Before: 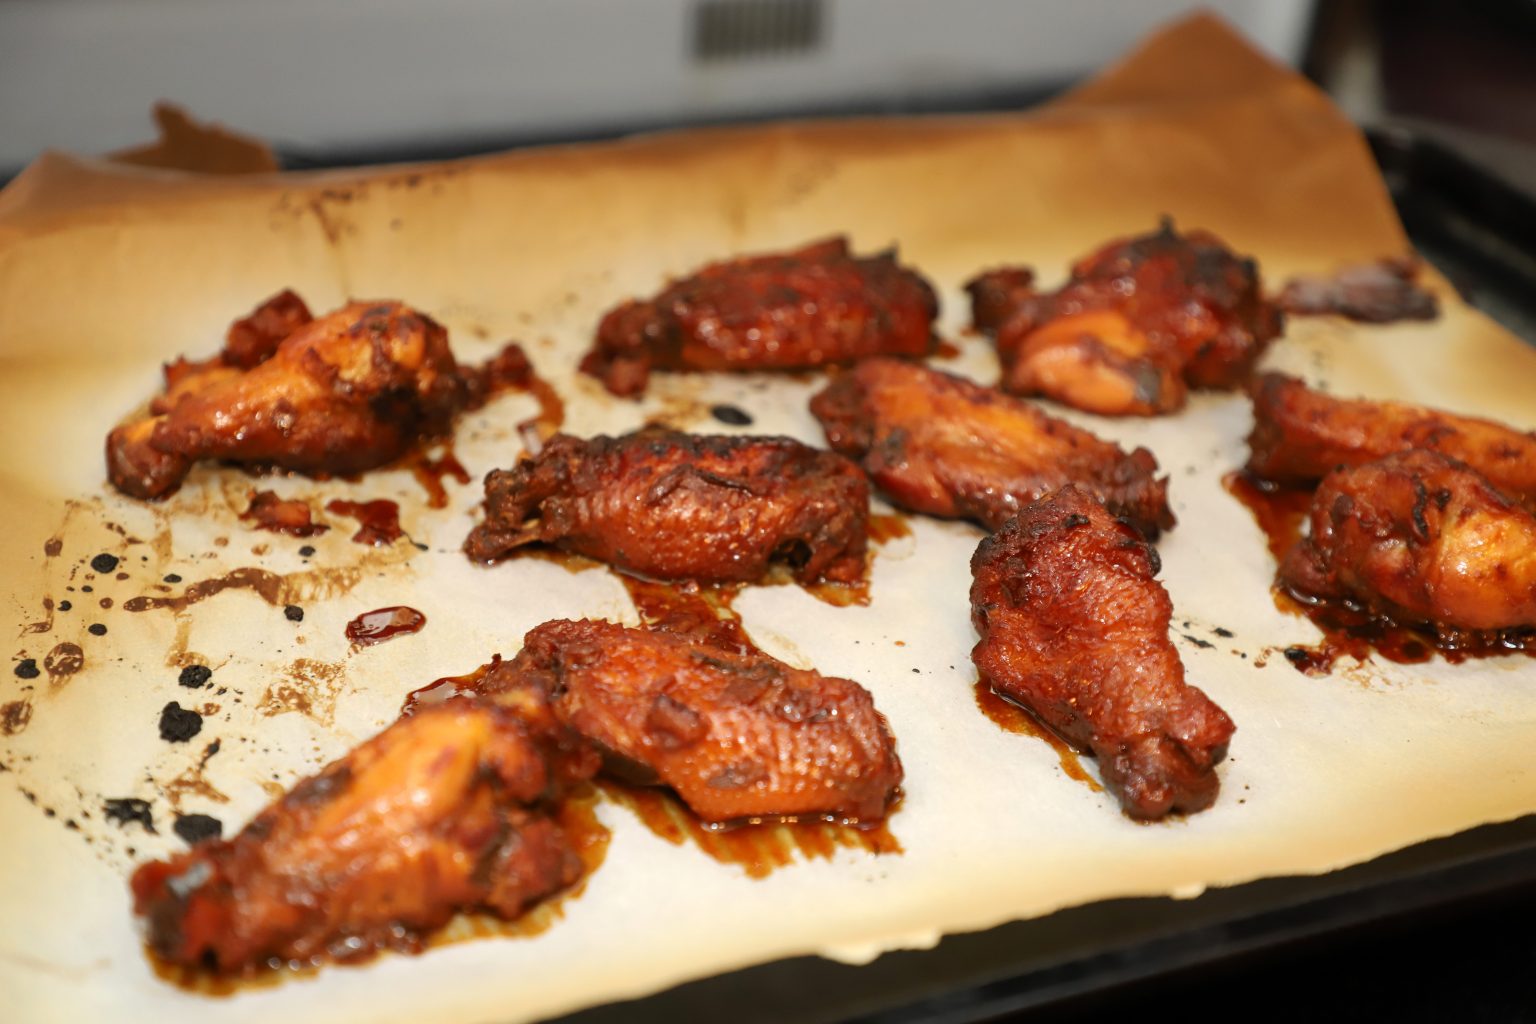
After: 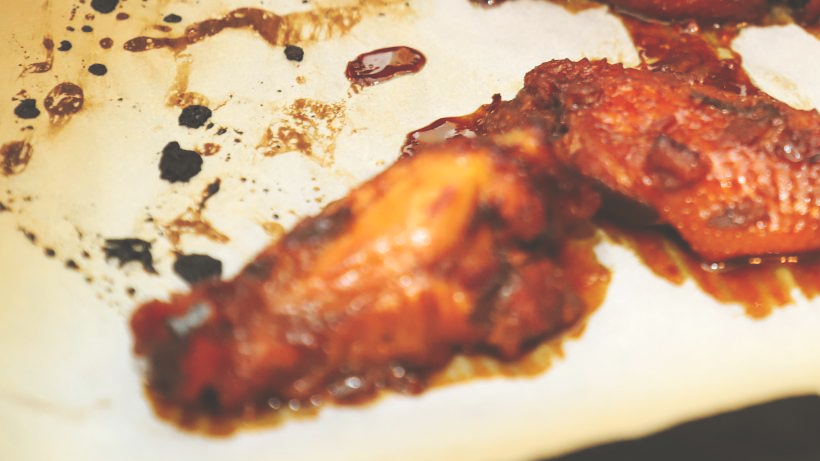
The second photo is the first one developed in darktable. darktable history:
white balance: red 0.982, blue 1.018
crop and rotate: top 54.778%, right 46.61%, bottom 0.159%
tone curve: curves: ch0 [(0, 0) (0.003, 0.224) (0.011, 0.229) (0.025, 0.234) (0.044, 0.242) (0.069, 0.249) (0.1, 0.256) (0.136, 0.265) (0.177, 0.285) (0.224, 0.304) (0.277, 0.337) (0.335, 0.385) (0.399, 0.435) (0.468, 0.507) (0.543, 0.59) (0.623, 0.674) (0.709, 0.763) (0.801, 0.852) (0.898, 0.931) (1, 1)], preserve colors none
